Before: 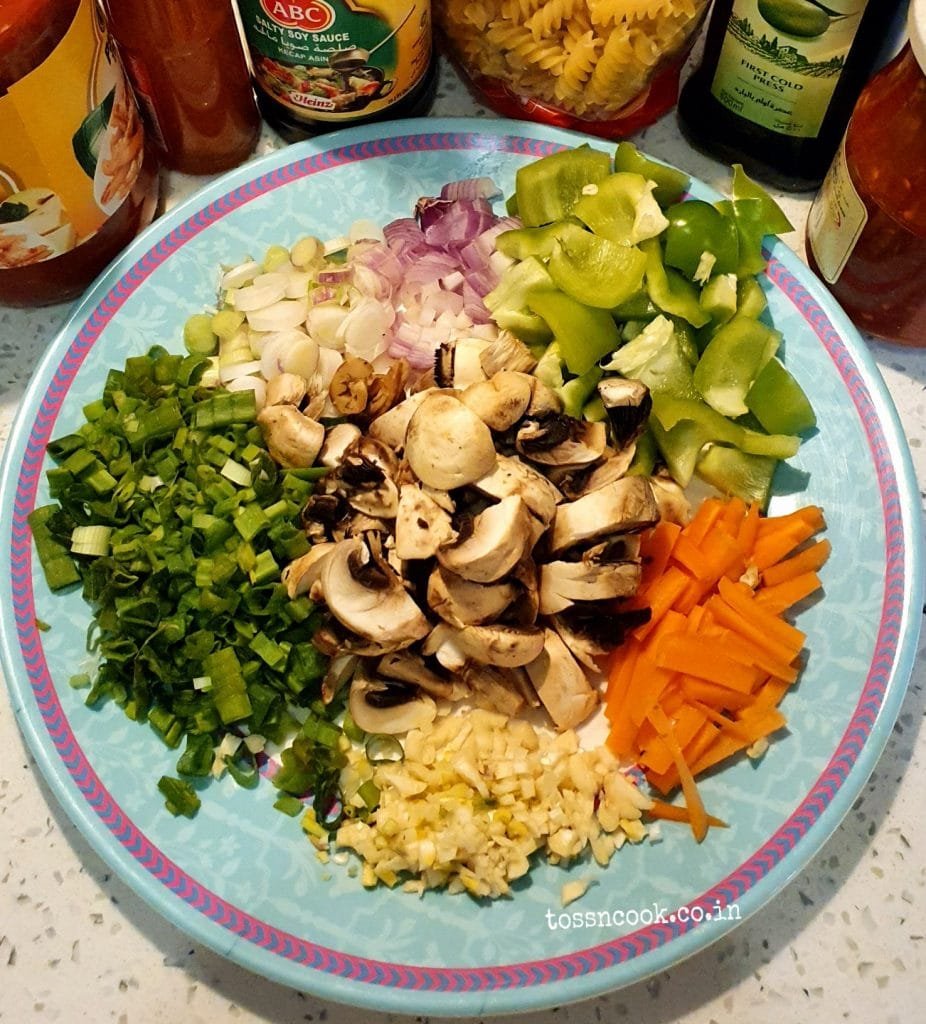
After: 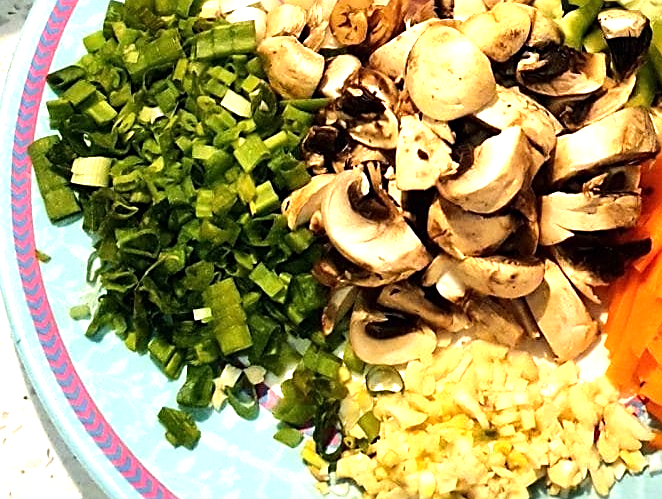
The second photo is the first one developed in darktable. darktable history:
tone equalizer: -8 EV -0.427 EV, -7 EV -0.418 EV, -6 EV -0.319 EV, -5 EV -0.245 EV, -3 EV 0.247 EV, -2 EV 0.328 EV, -1 EV 0.397 EV, +0 EV 0.411 EV, edges refinement/feathering 500, mask exposure compensation -1.57 EV, preserve details no
sharpen: on, module defaults
exposure: exposure 0.561 EV, compensate exposure bias true, compensate highlight preservation false
crop: top 36.048%, right 28.409%, bottom 15.127%
